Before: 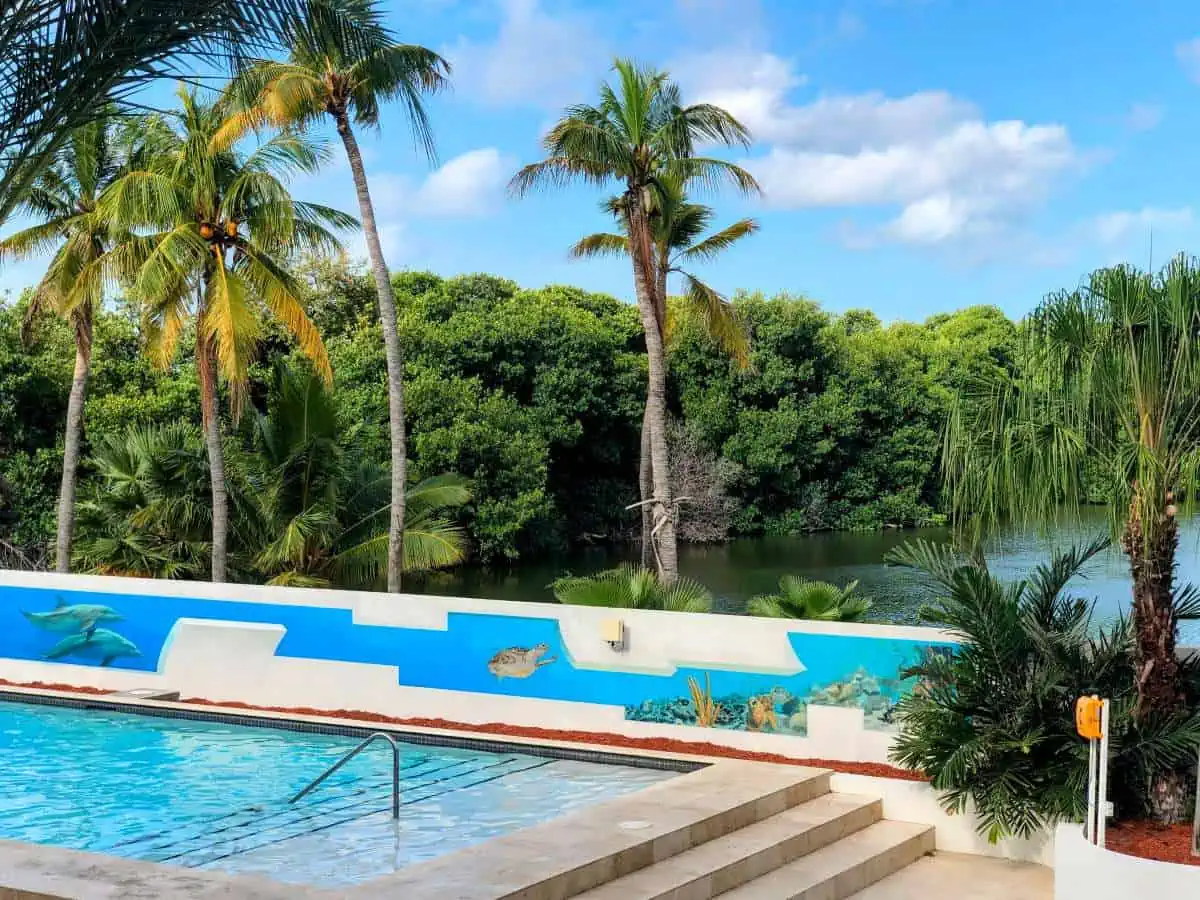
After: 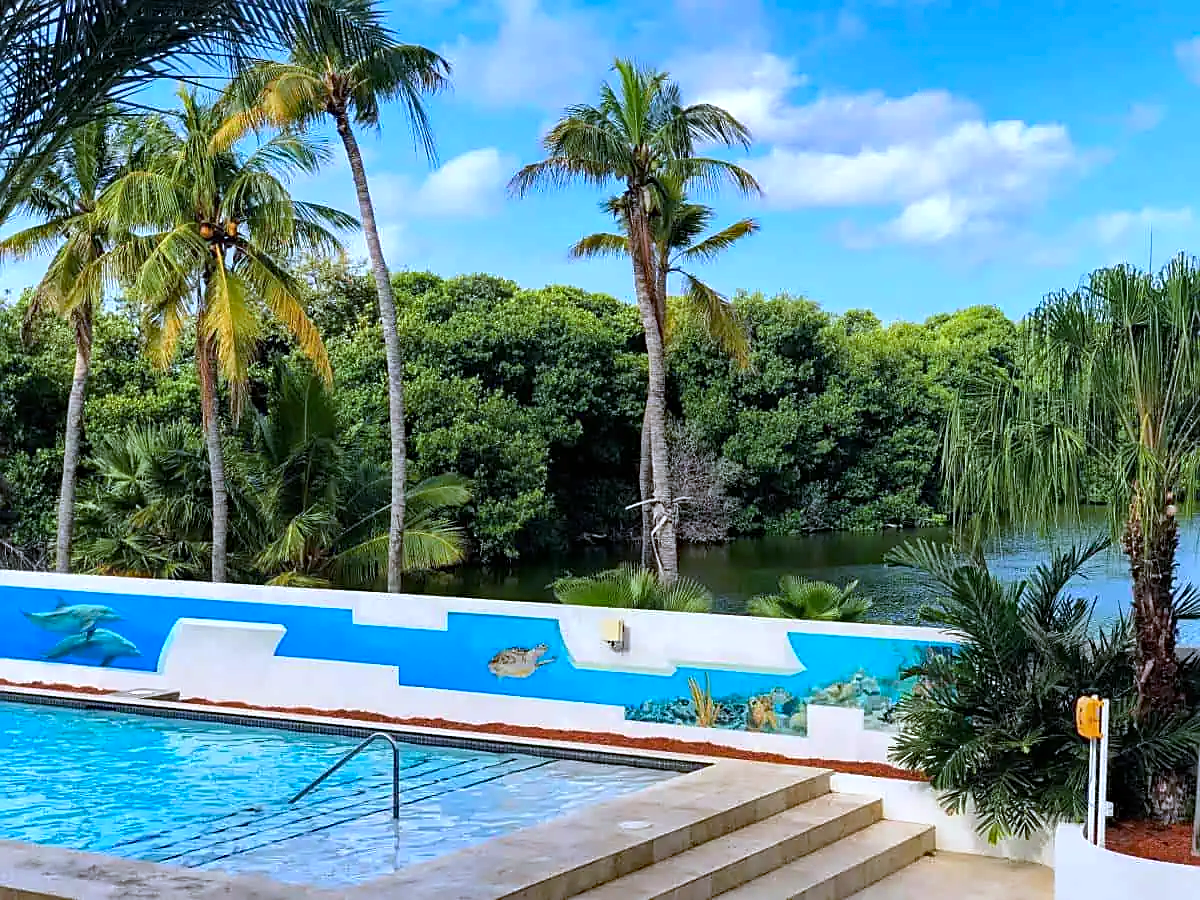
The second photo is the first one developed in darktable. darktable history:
sharpen: on, module defaults
haze removal: strength 0.42, compatibility mode true, adaptive false
white balance: red 0.948, green 1.02, blue 1.176
contrast brightness saturation: saturation -0.05
